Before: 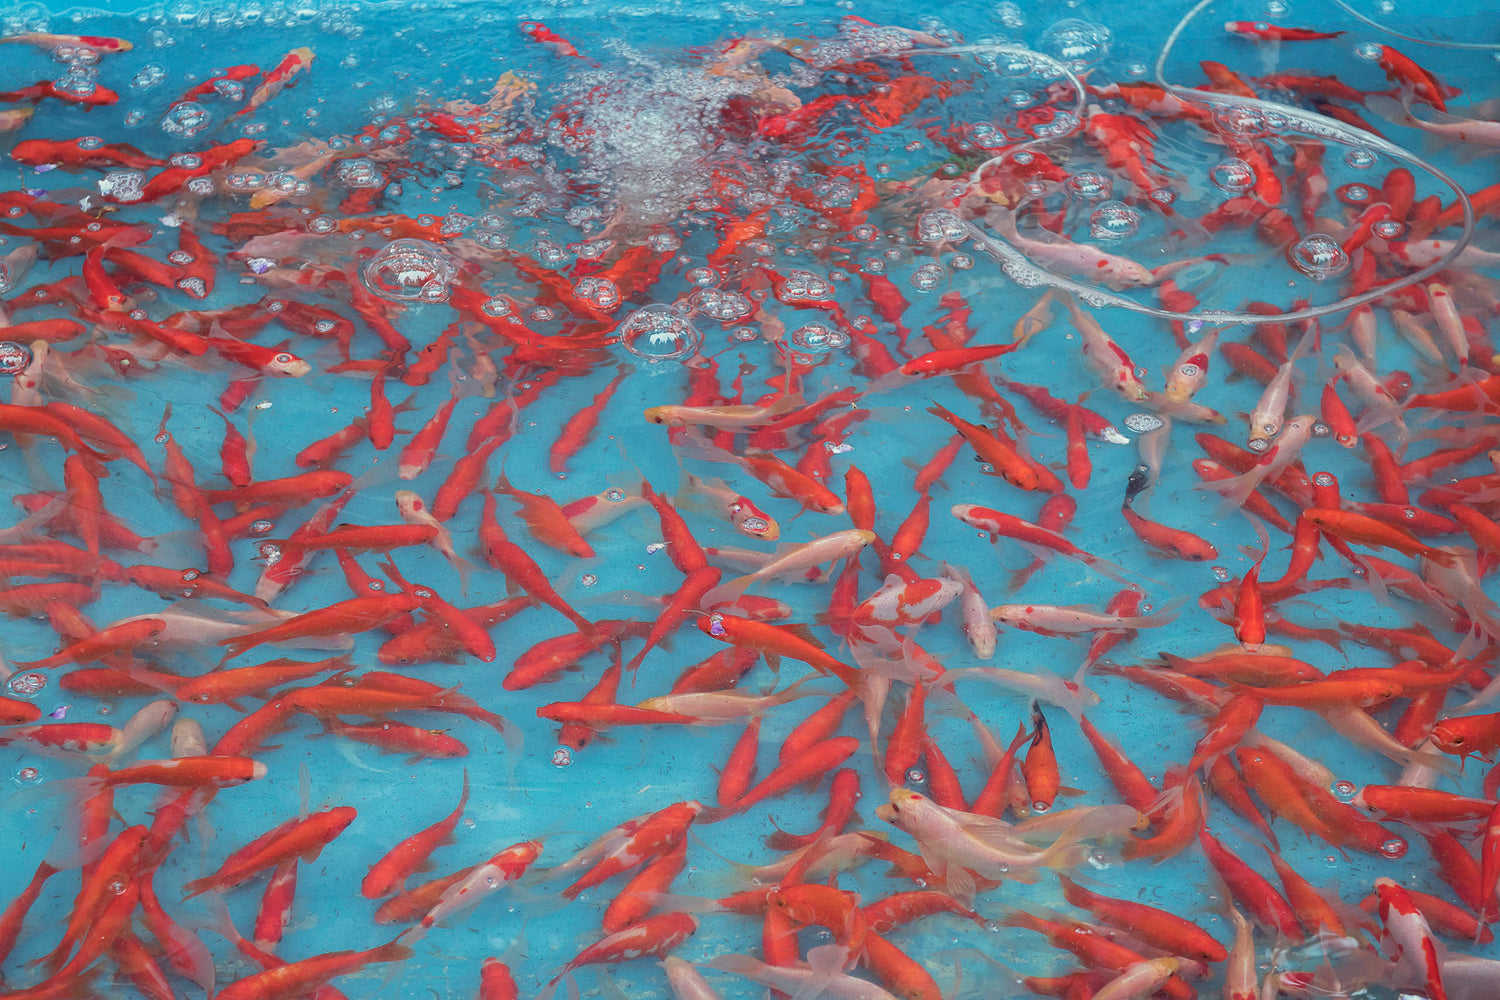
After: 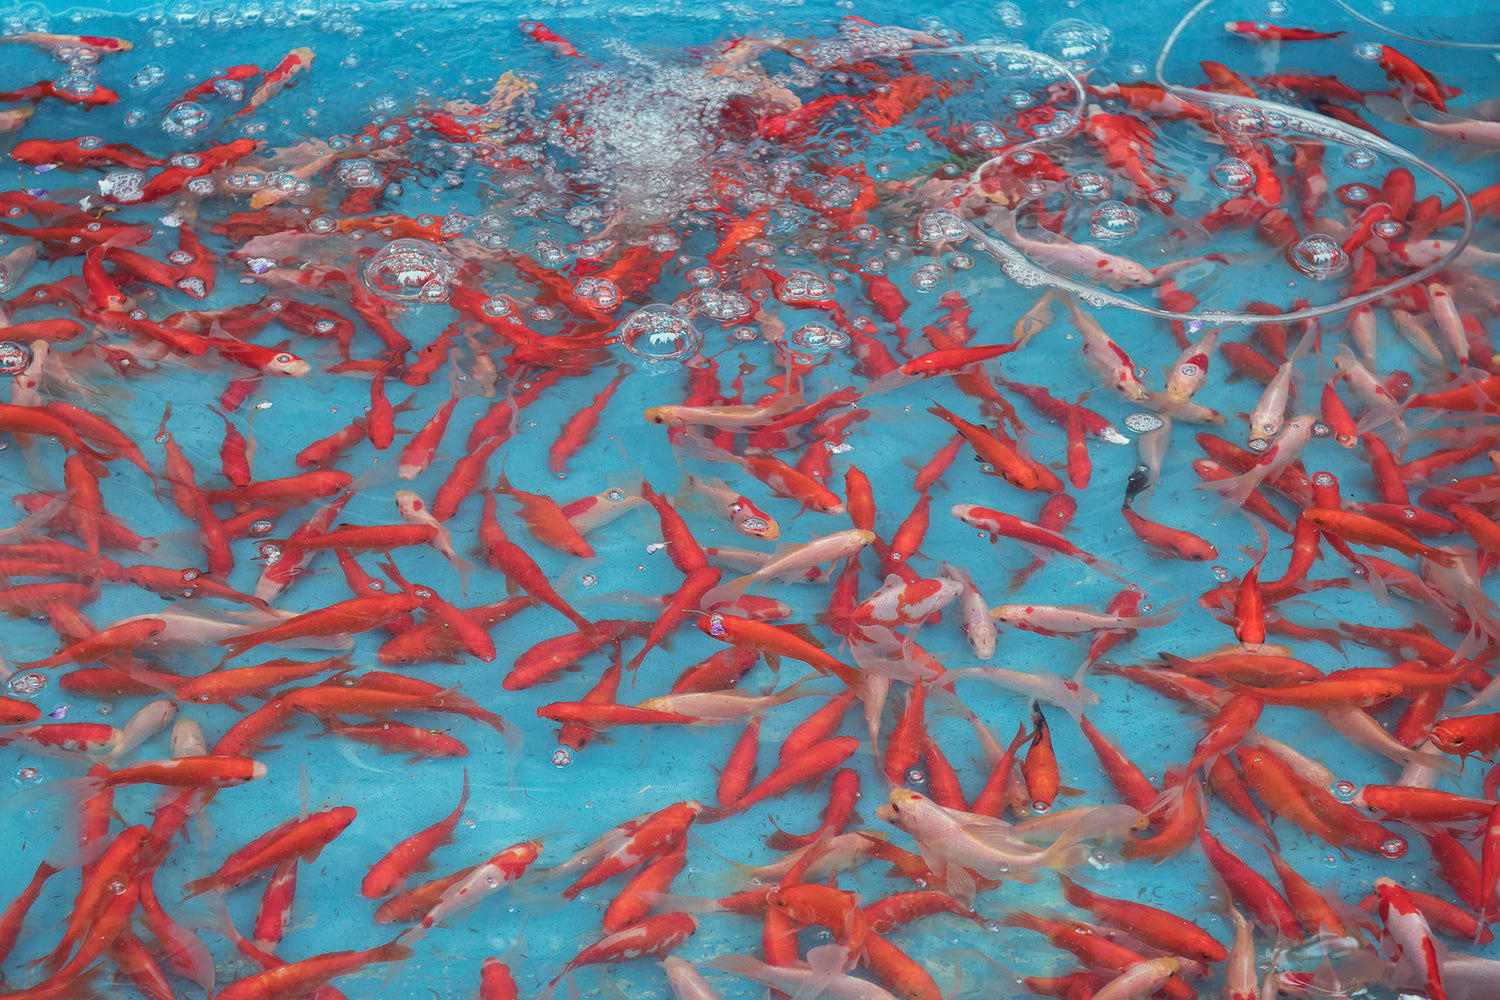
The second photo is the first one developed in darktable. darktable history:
exposure: exposure -0.013 EV, compensate highlight preservation false
local contrast: mode bilateral grid, contrast 21, coarseness 50, detail 119%, midtone range 0.2
